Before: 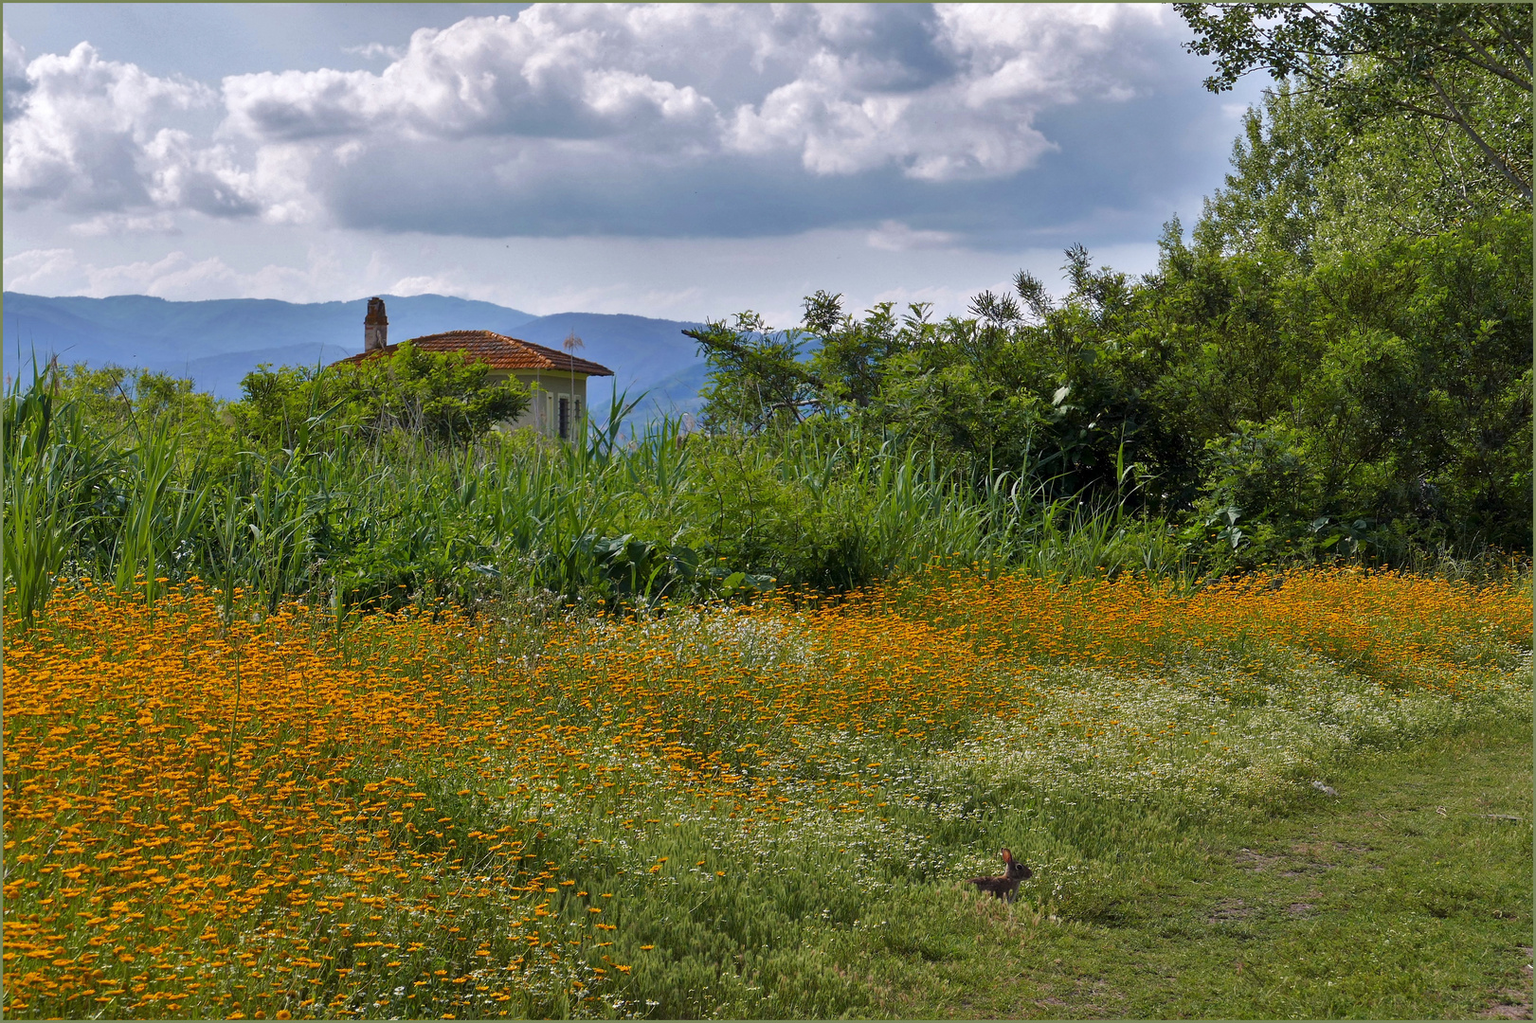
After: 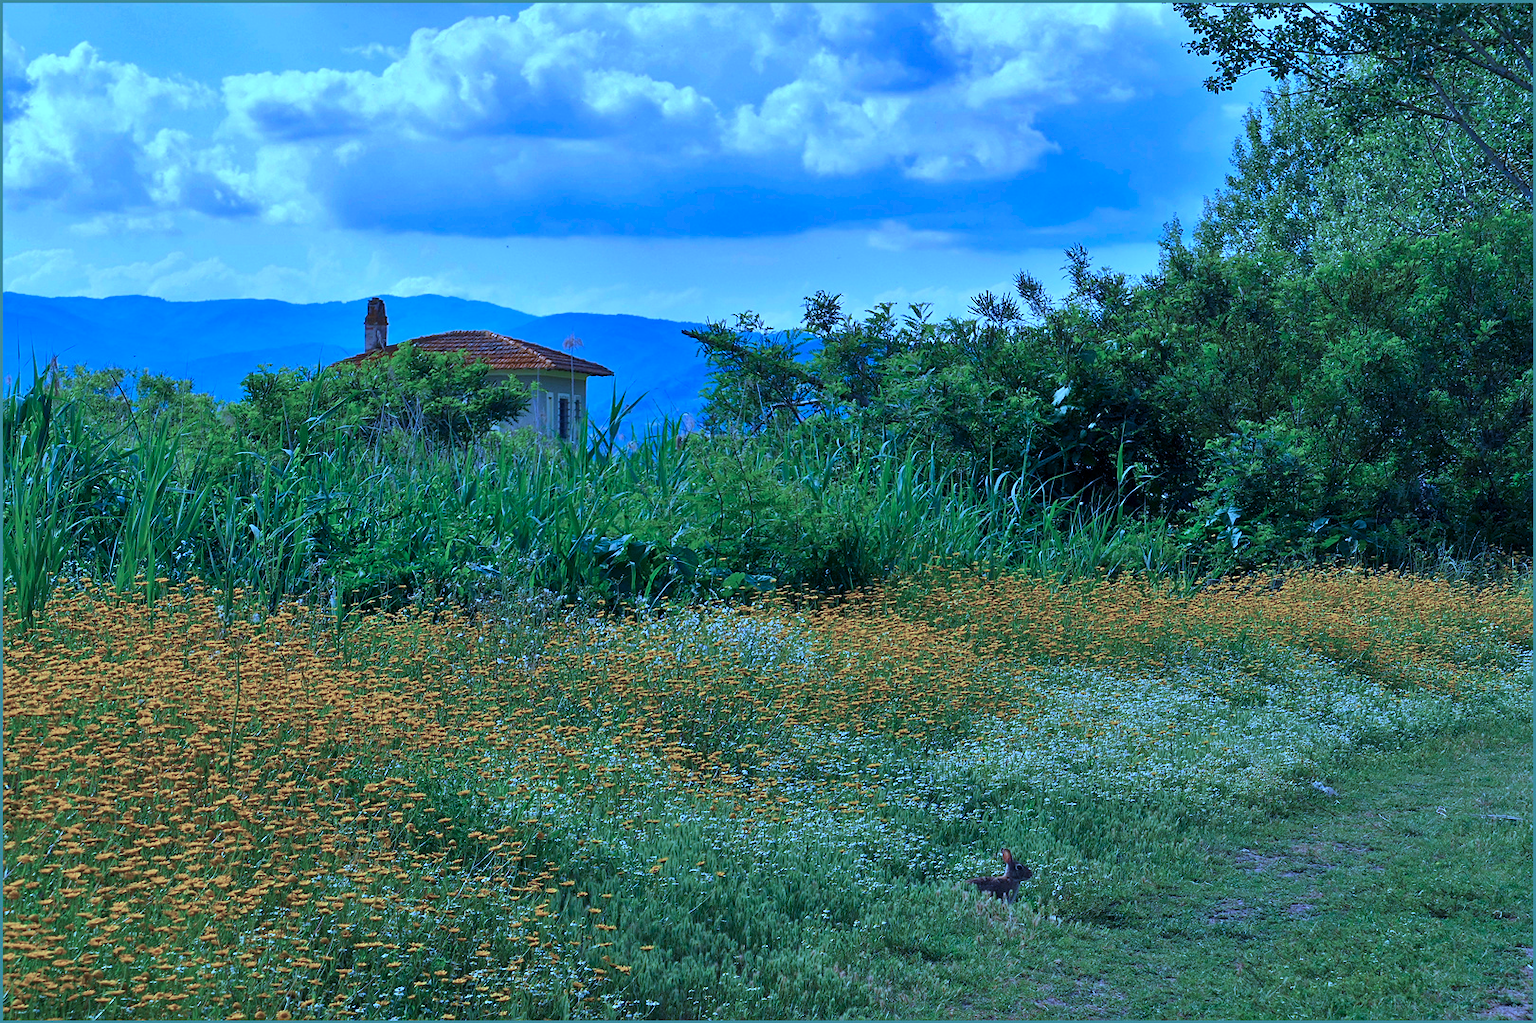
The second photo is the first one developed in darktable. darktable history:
sharpen: amount 0.204
color calibration: illuminant as shot in camera, x 0.462, y 0.42, temperature 2679.86 K
